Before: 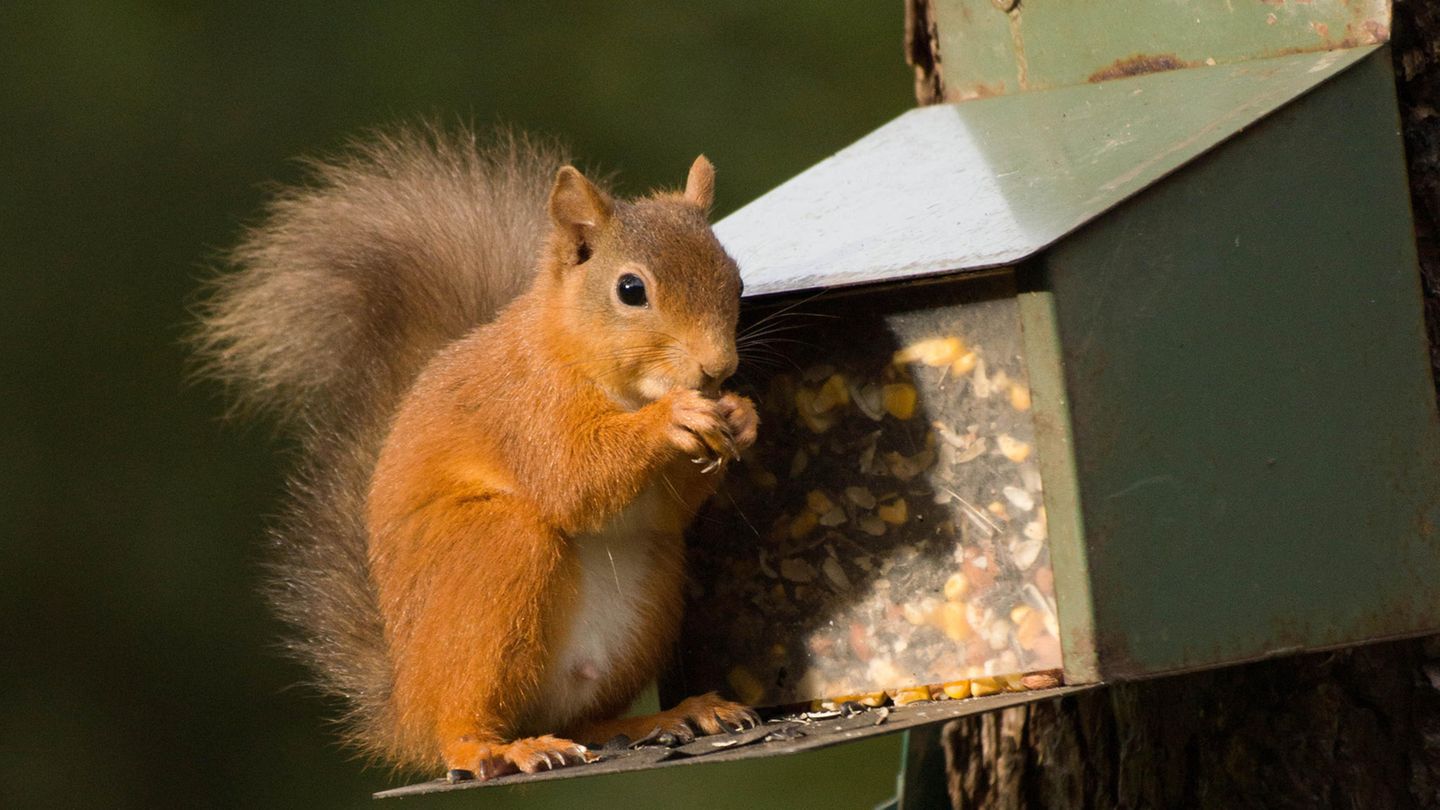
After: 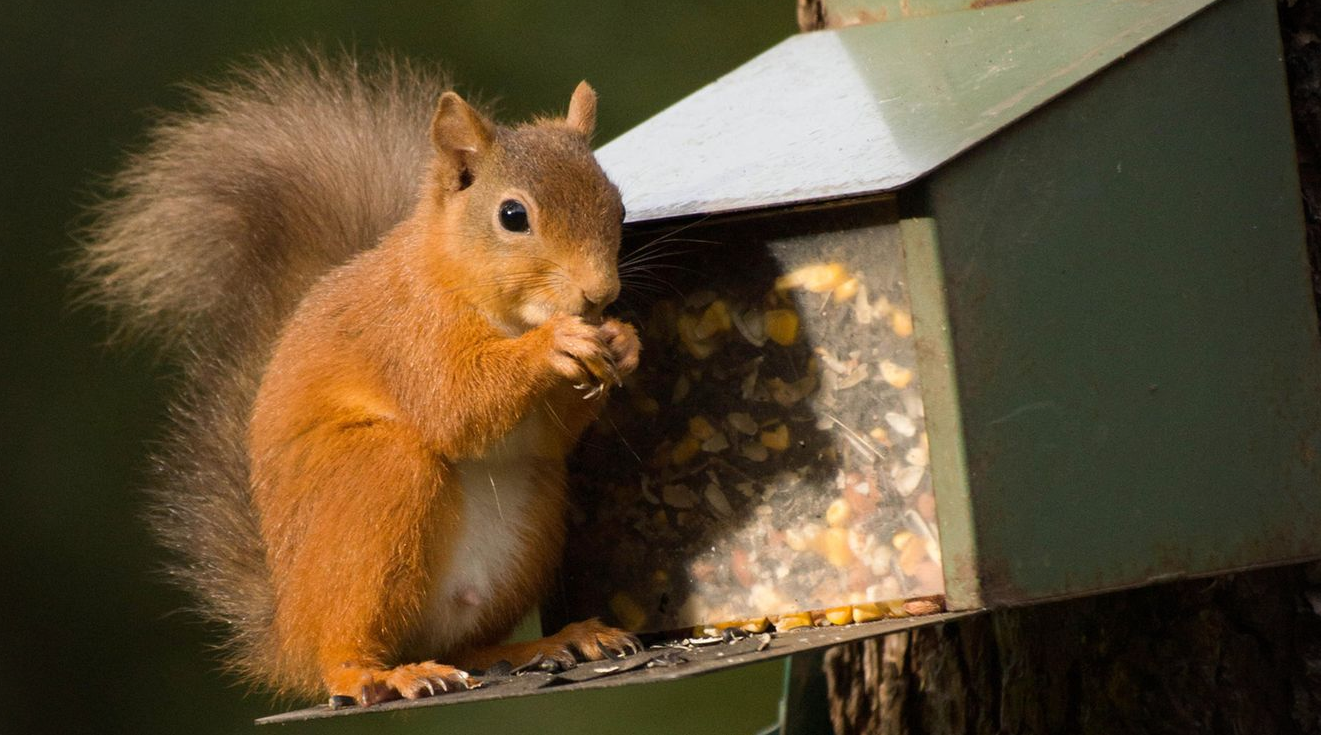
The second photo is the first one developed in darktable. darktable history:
crop and rotate: left 8.262%, top 9.226%
shadows and highlights: shadows -21.3, highlights 100, soften with gaussian
vignetting: fall-off radius 60.65%
